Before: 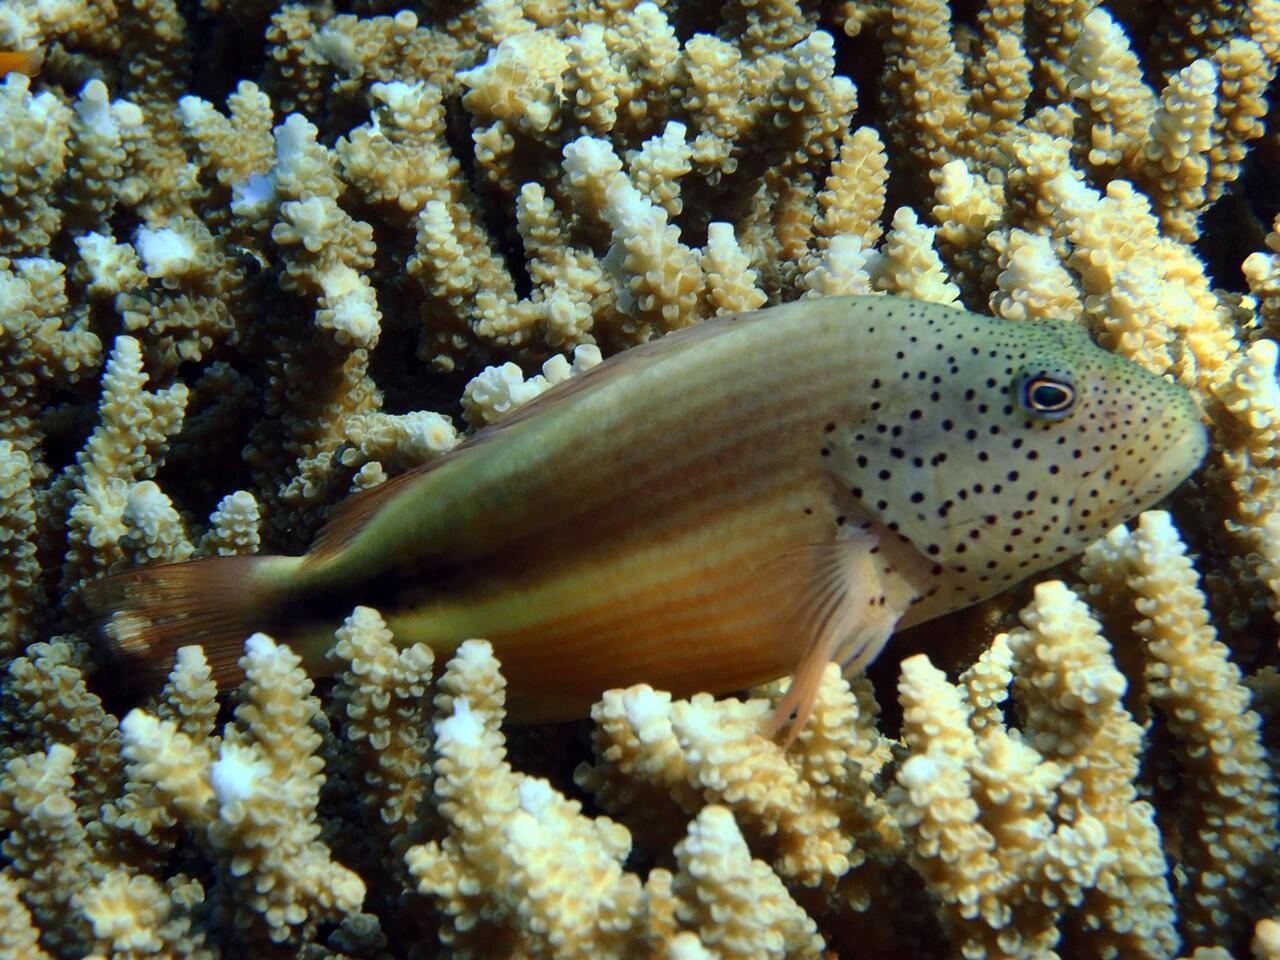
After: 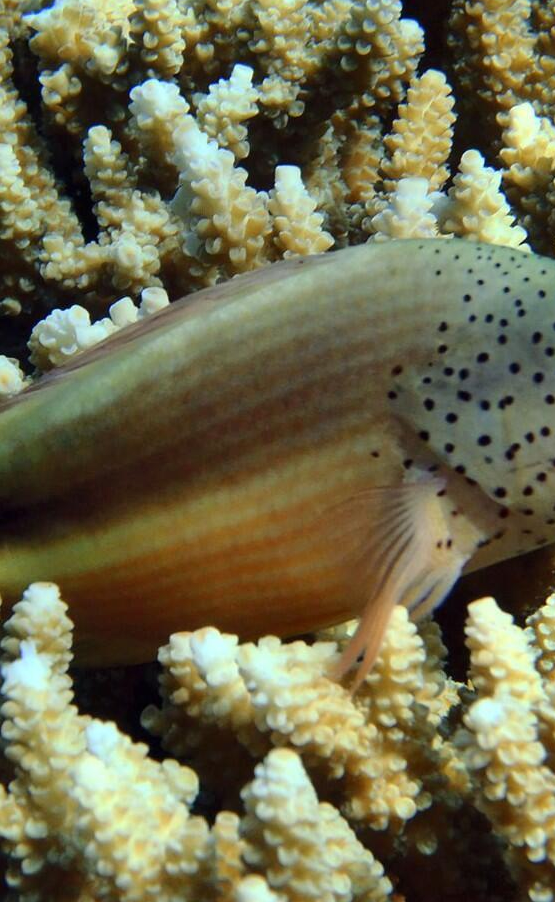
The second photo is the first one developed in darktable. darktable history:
shadows and highlights: shadows 52.66, soften with gaussian
crop: left 33.87%, top 6.019%, right 22.741%
